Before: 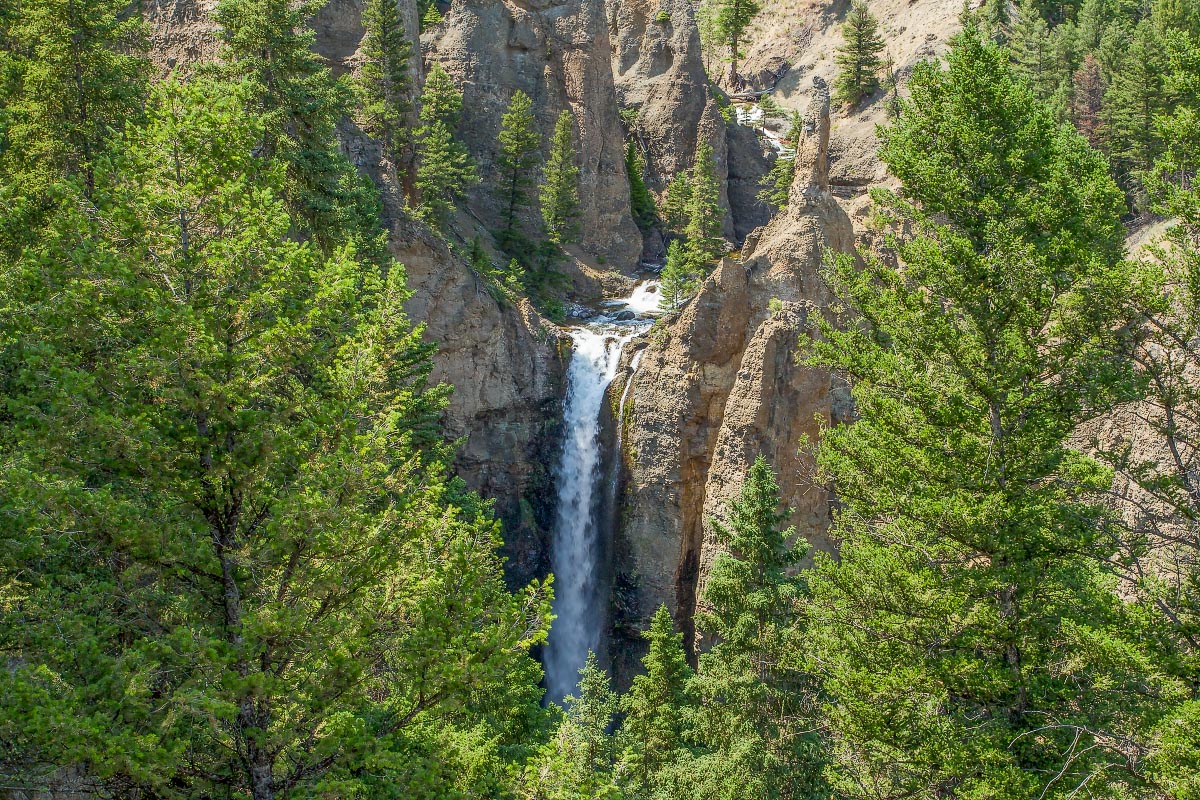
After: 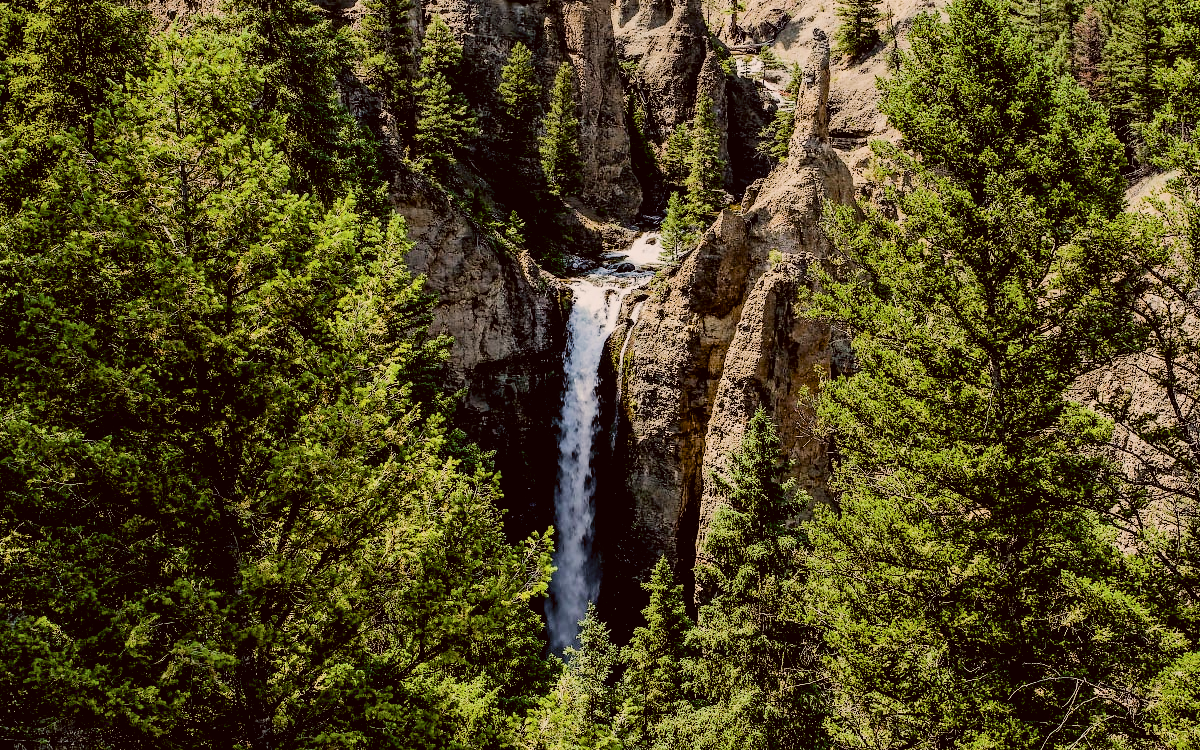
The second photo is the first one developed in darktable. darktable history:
exposure: black level correction 0.047, exposure 0.013 EV, compensate highlight preservation false
color correction: highlights a* 6.27, highlights b* 8.19, shadows a* 5.94, shadows b* 7.23, saturation 0.9
crop and rotate: top 6.25%
filmic rgb: black relative exposure -5 EV, hardness 2.88, contrast 1.3, highlights saturation mix -30%
contrast brightness saturation: saturation -0.05
shadows and highlights: shadows 29.61, highlights -30.47, low approximation 0.01, soften with gaussian
